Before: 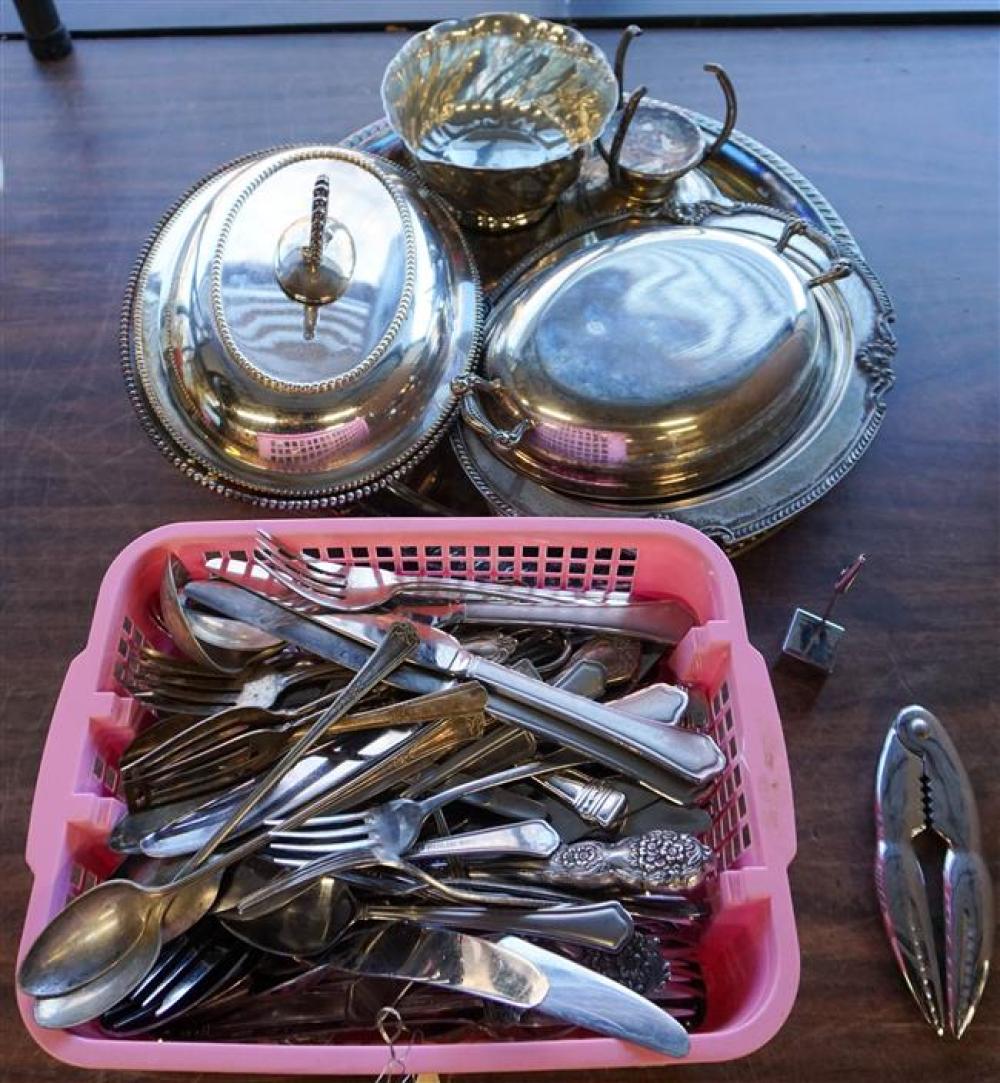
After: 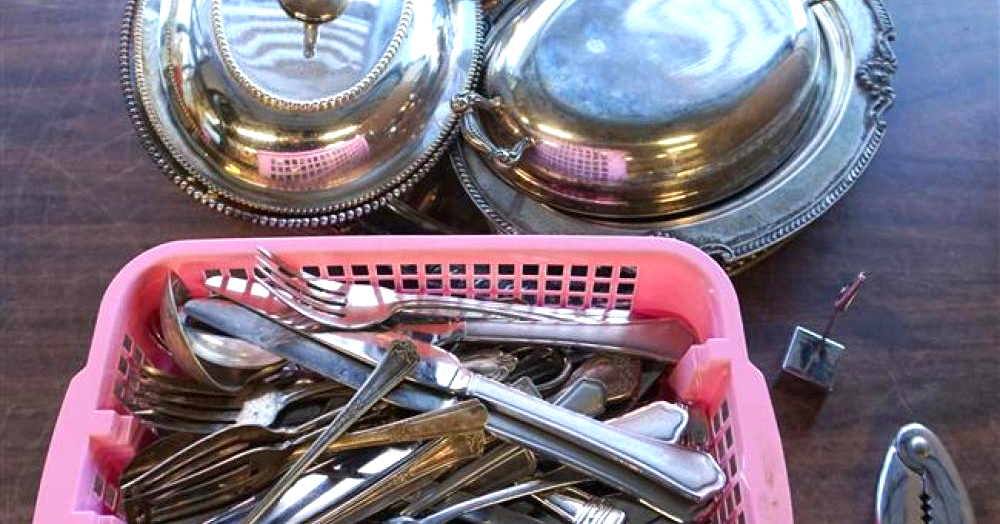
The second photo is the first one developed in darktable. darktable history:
exposure: exposure 0.559 EV, compensate highlight preservation false
crop and rotate: top 26.056%, bottom 25.543%
